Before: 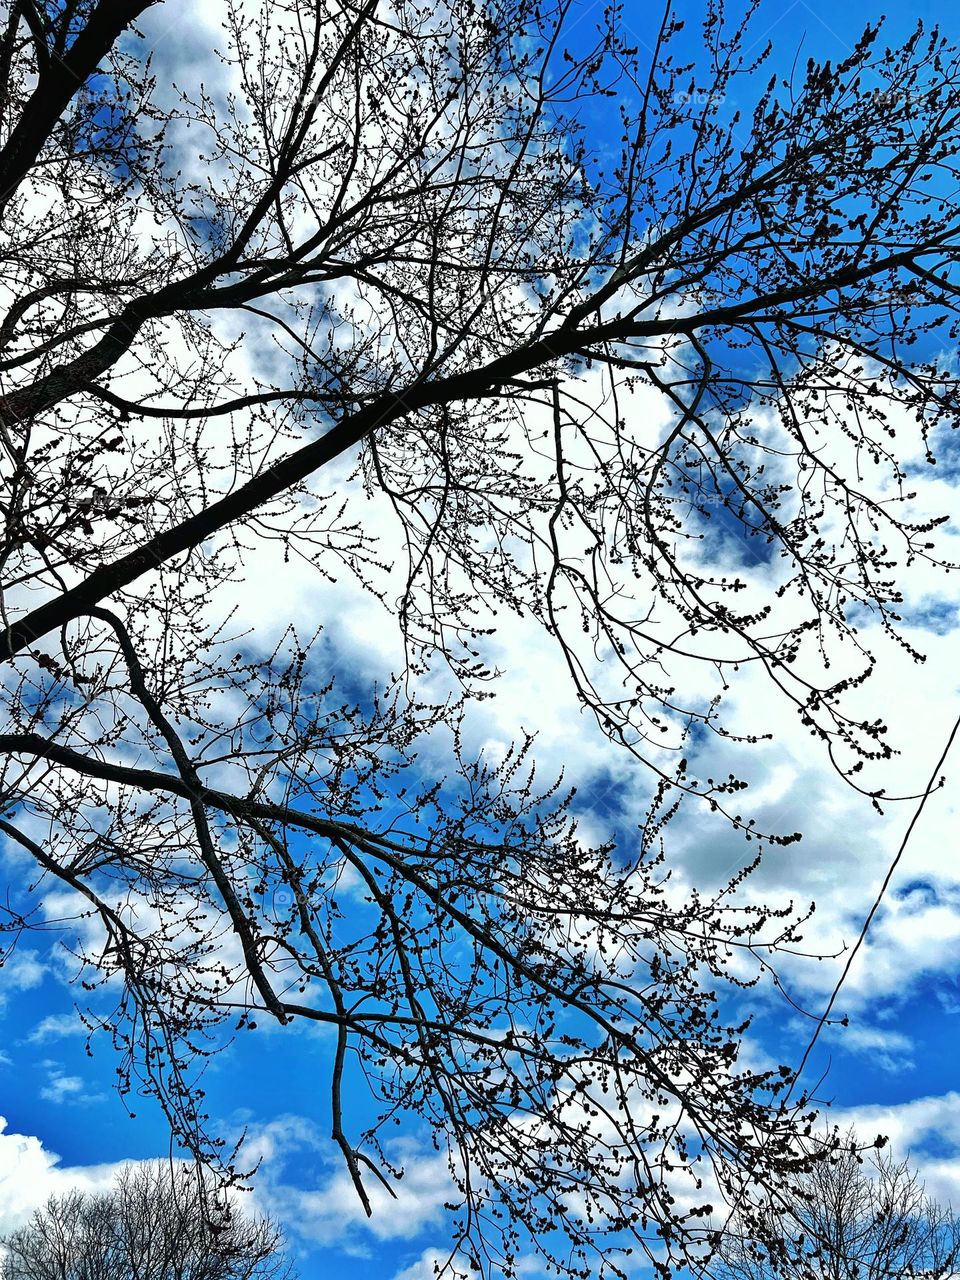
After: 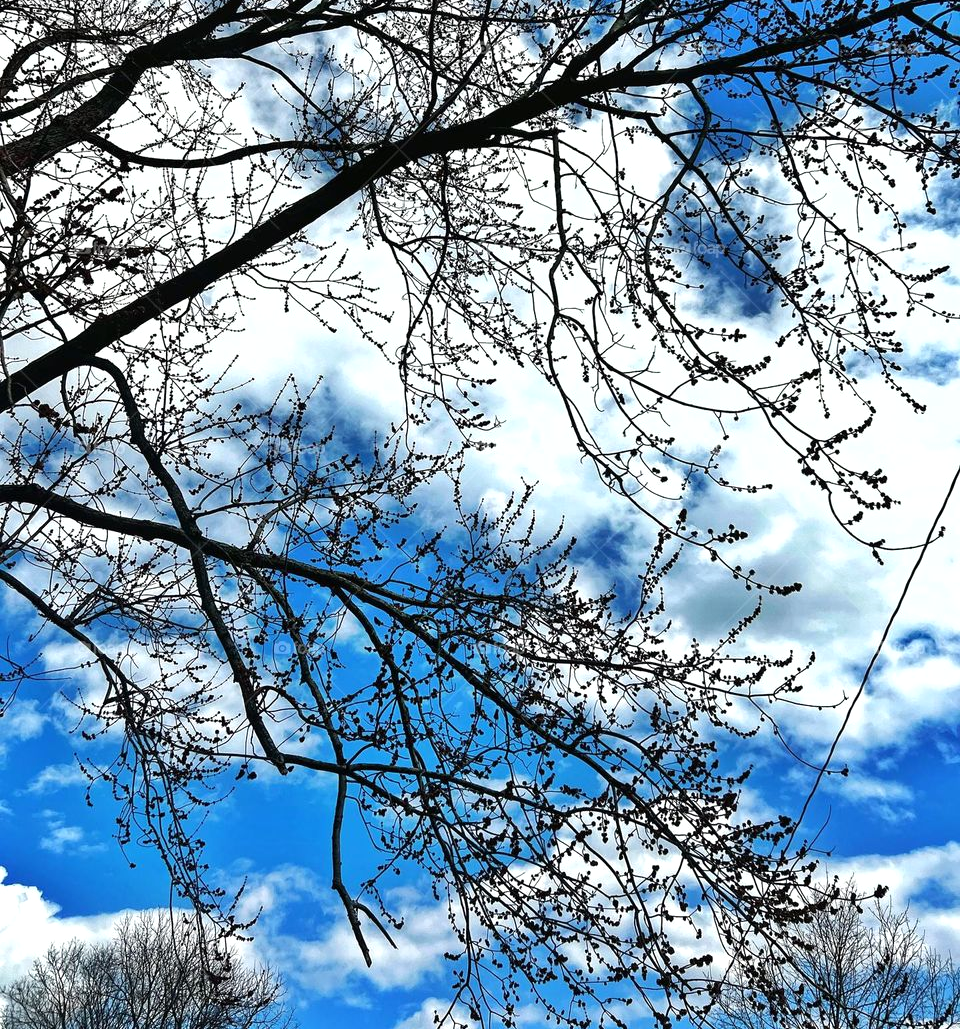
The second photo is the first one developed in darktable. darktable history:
exposure: exposure 0.128 EV, compensate highlight preservation false
crop and rotate: top 19.564%
